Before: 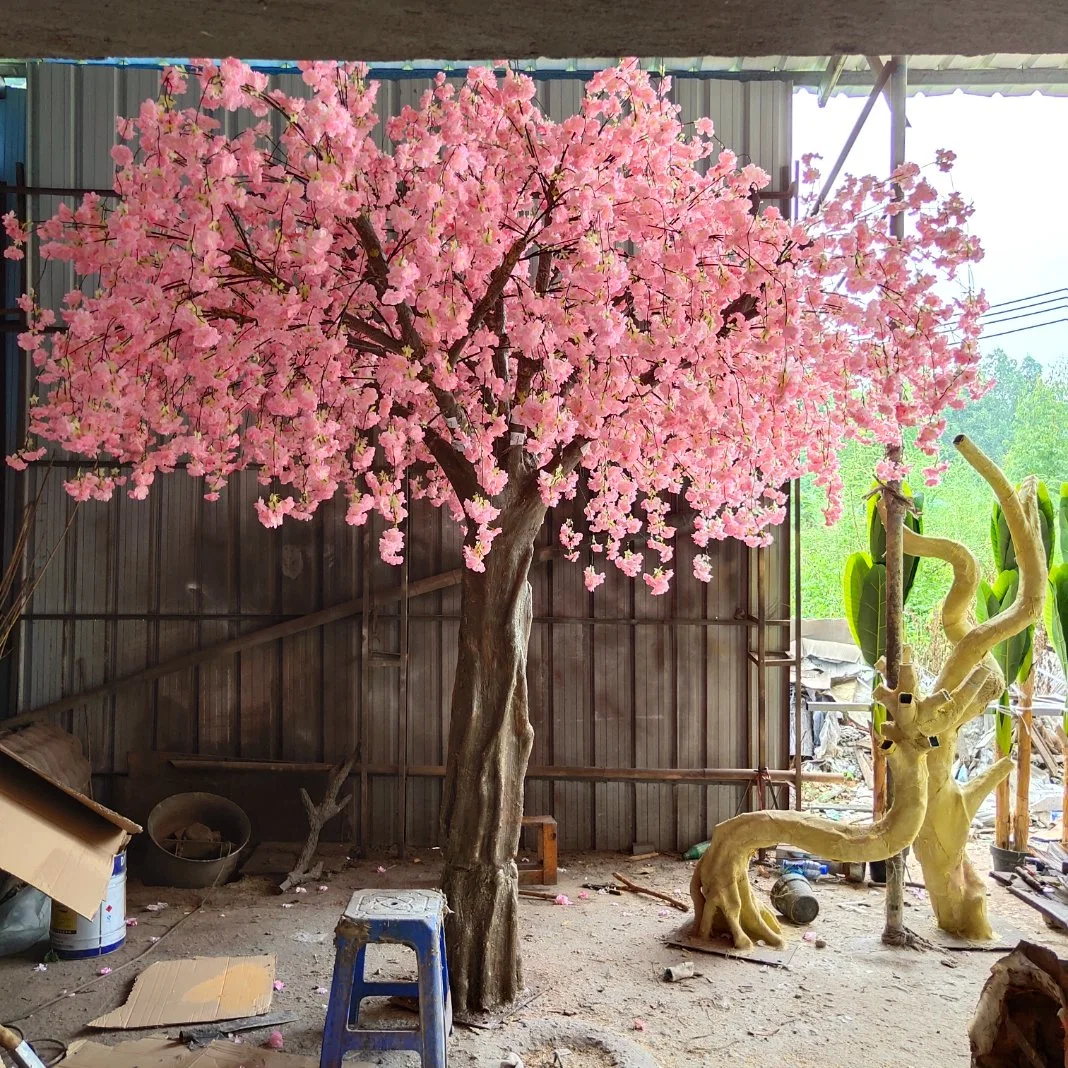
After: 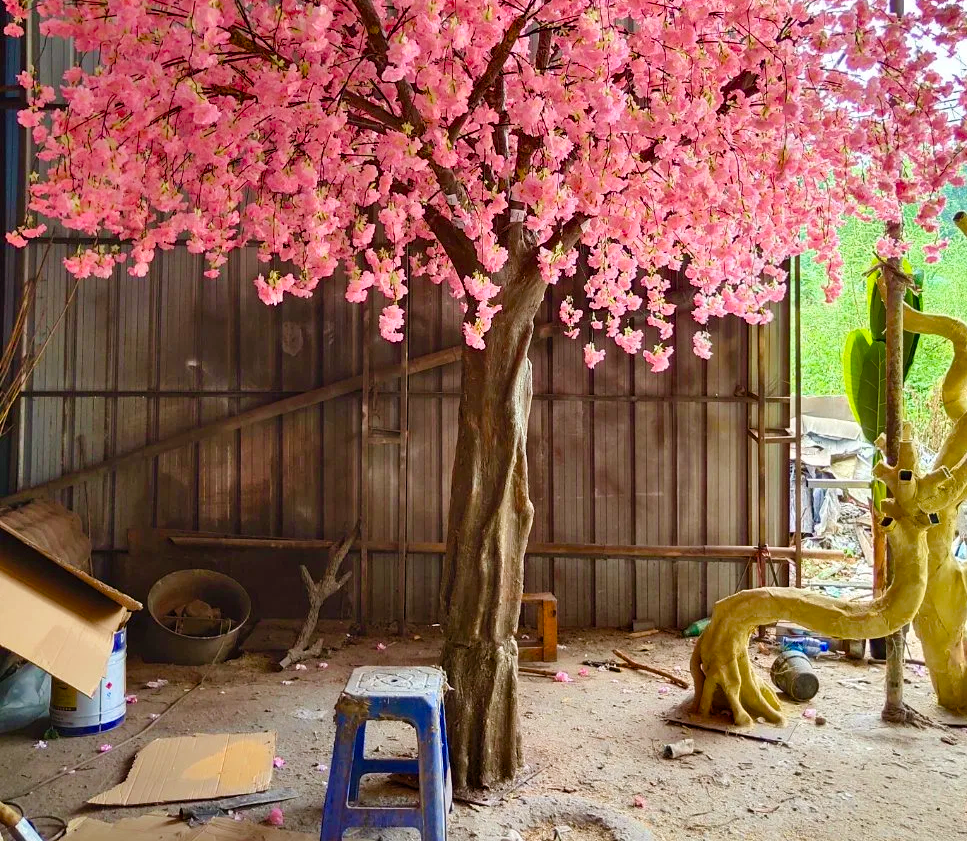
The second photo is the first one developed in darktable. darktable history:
color balance rgb: perceptual saturation grading › global saturation 35%, perceptual saturation grading › highlights -30%, perceptual saturation grading › shadows 35%, perceptual brilliance grading › global brilliance 3%, perceptual brilliance grading › highlights -3%, perceptual brilliance grading › shadows 3%
crop: top 20.916%, right 9.437%, bottom 0.316%
velvia: on, module defaults
shadows and highlights: low approximation 0.01, soften with gaussian
